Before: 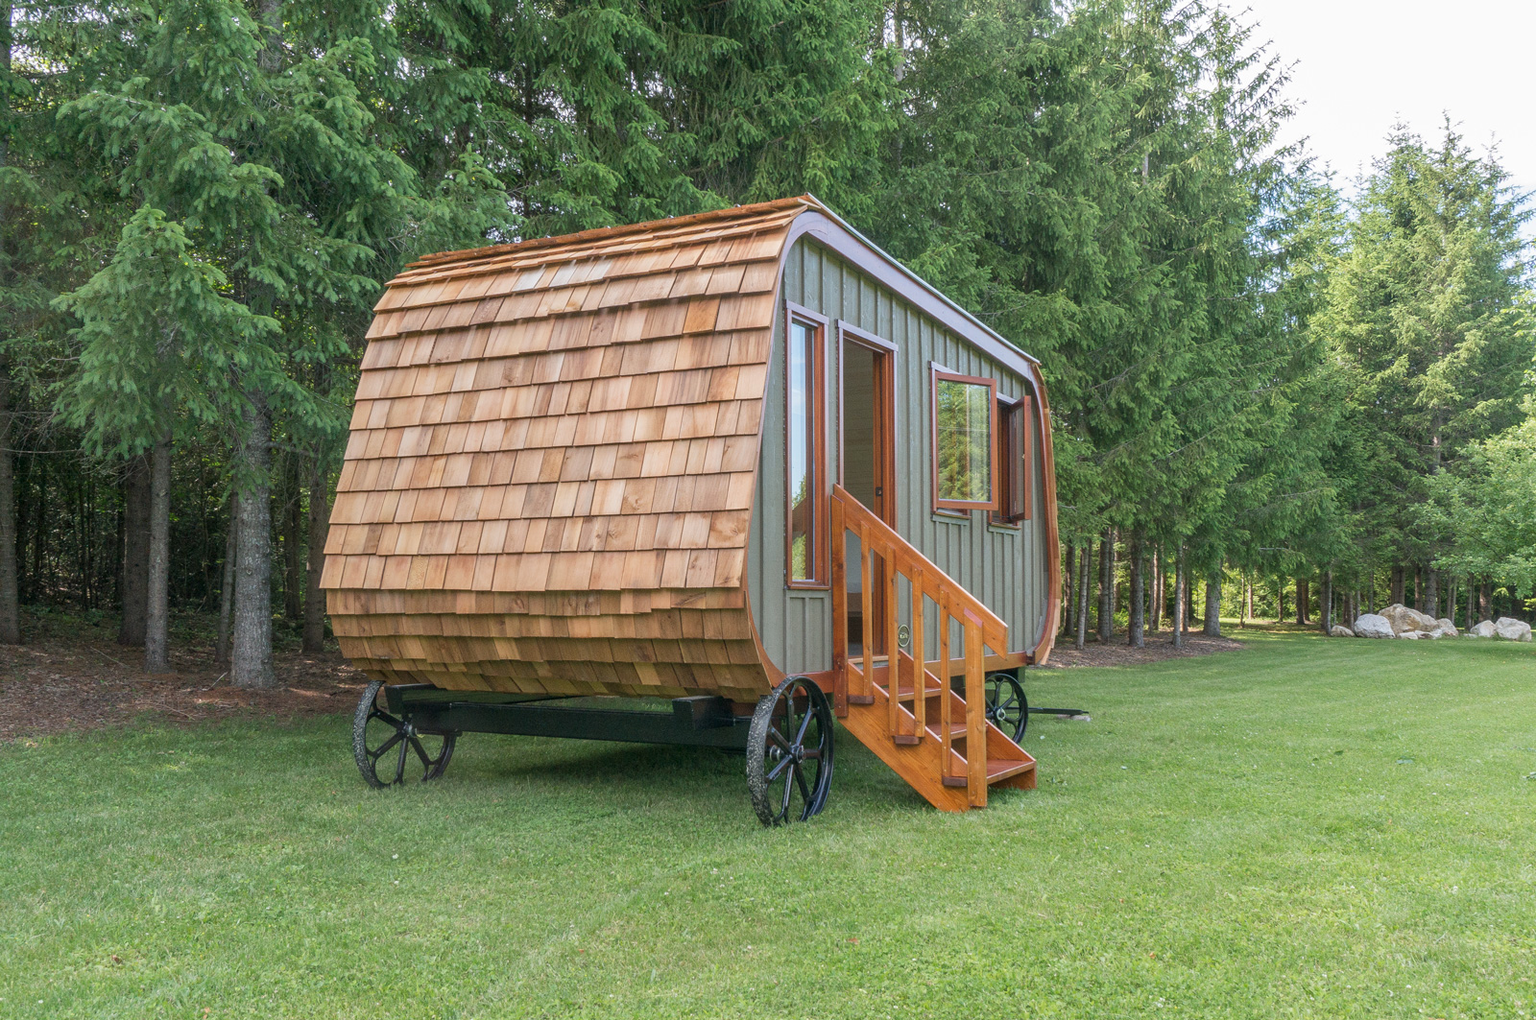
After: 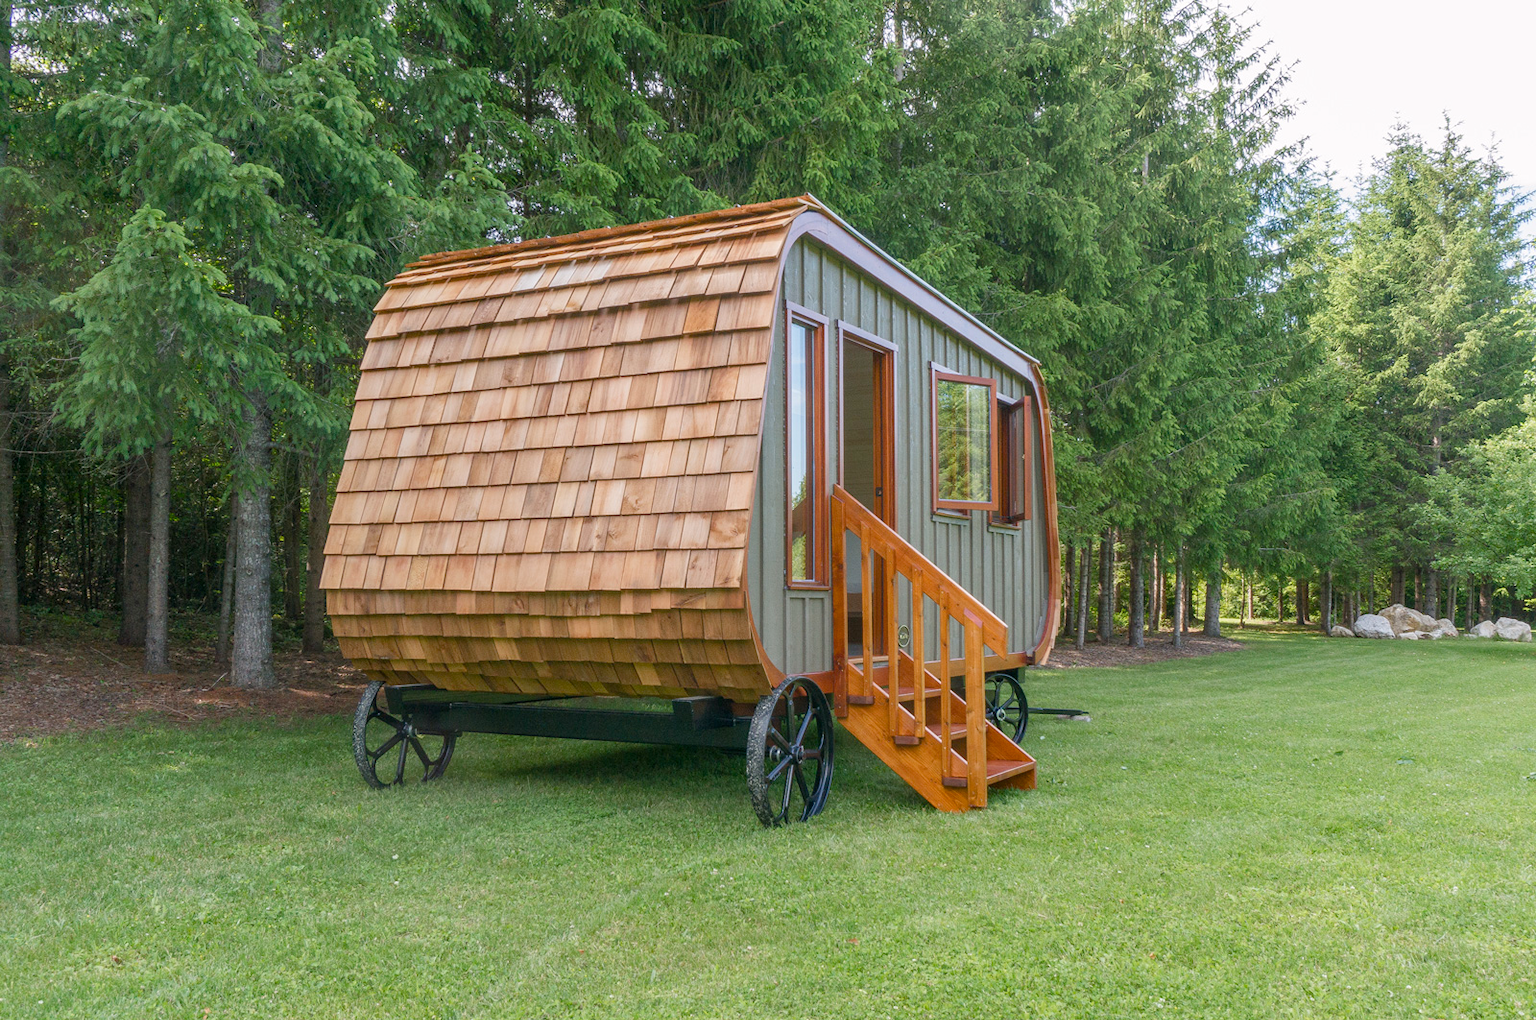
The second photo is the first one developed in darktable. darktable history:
color balance rgb: shadows lift › hue 87.23°, highlights gain › chroma 0.227%, highlights gain › hue 332.34°, perceptual saturation grading › global saturation 20%, perceptual saturation grading › highlights -25.09%, perceptual saturation grading › shadows 25.775%
